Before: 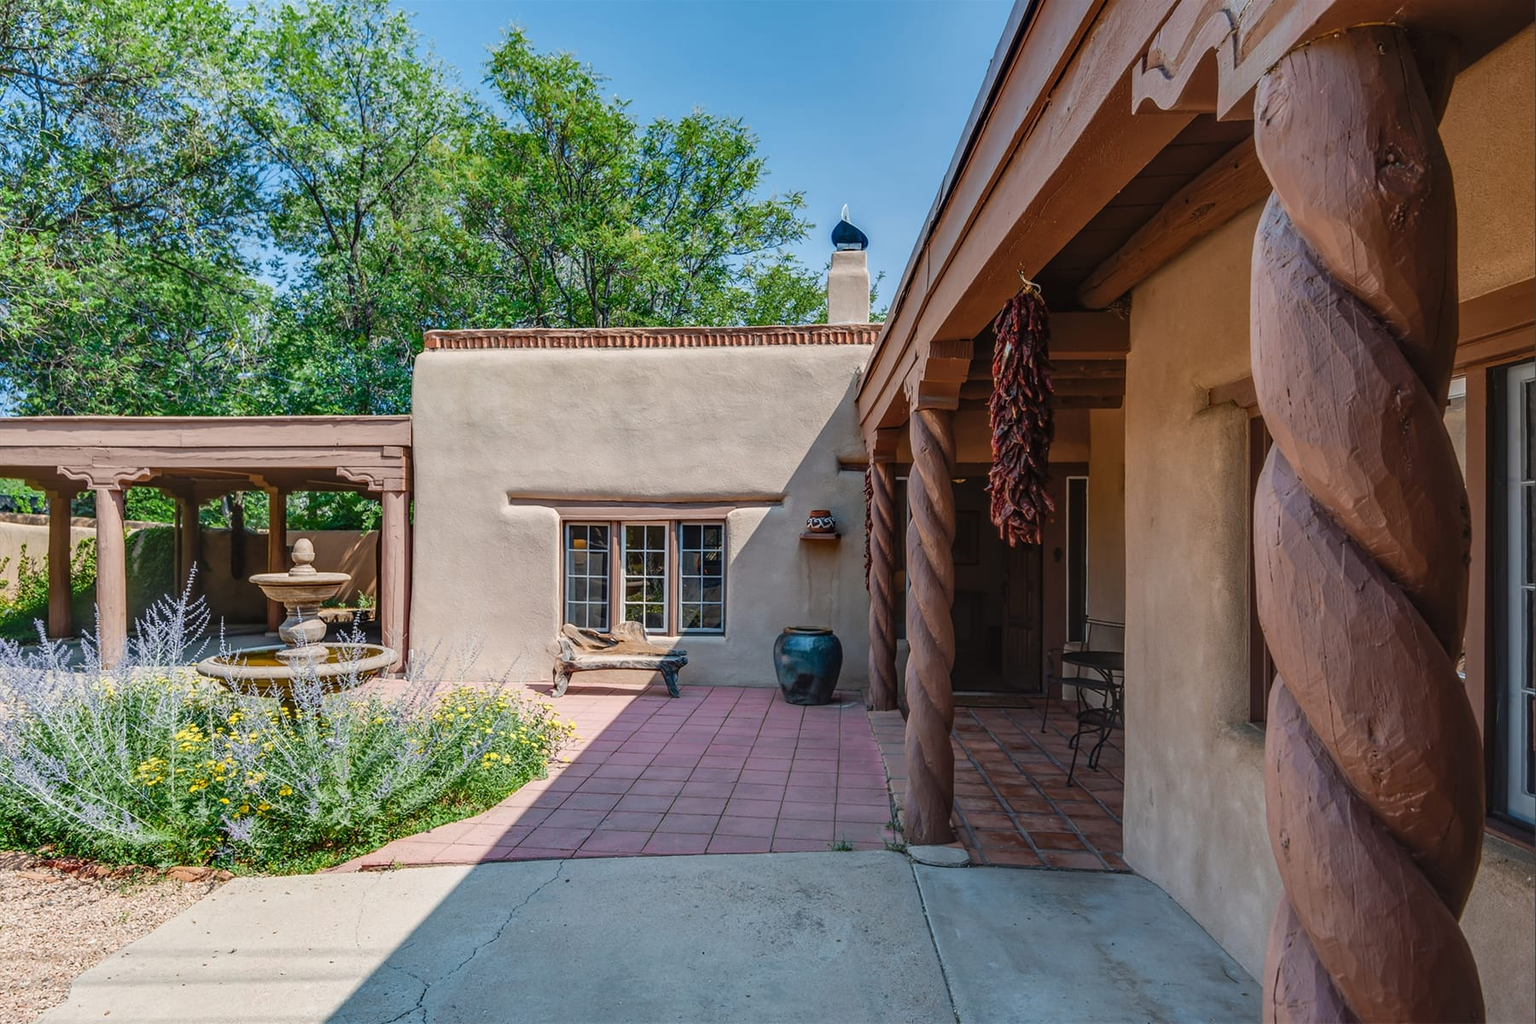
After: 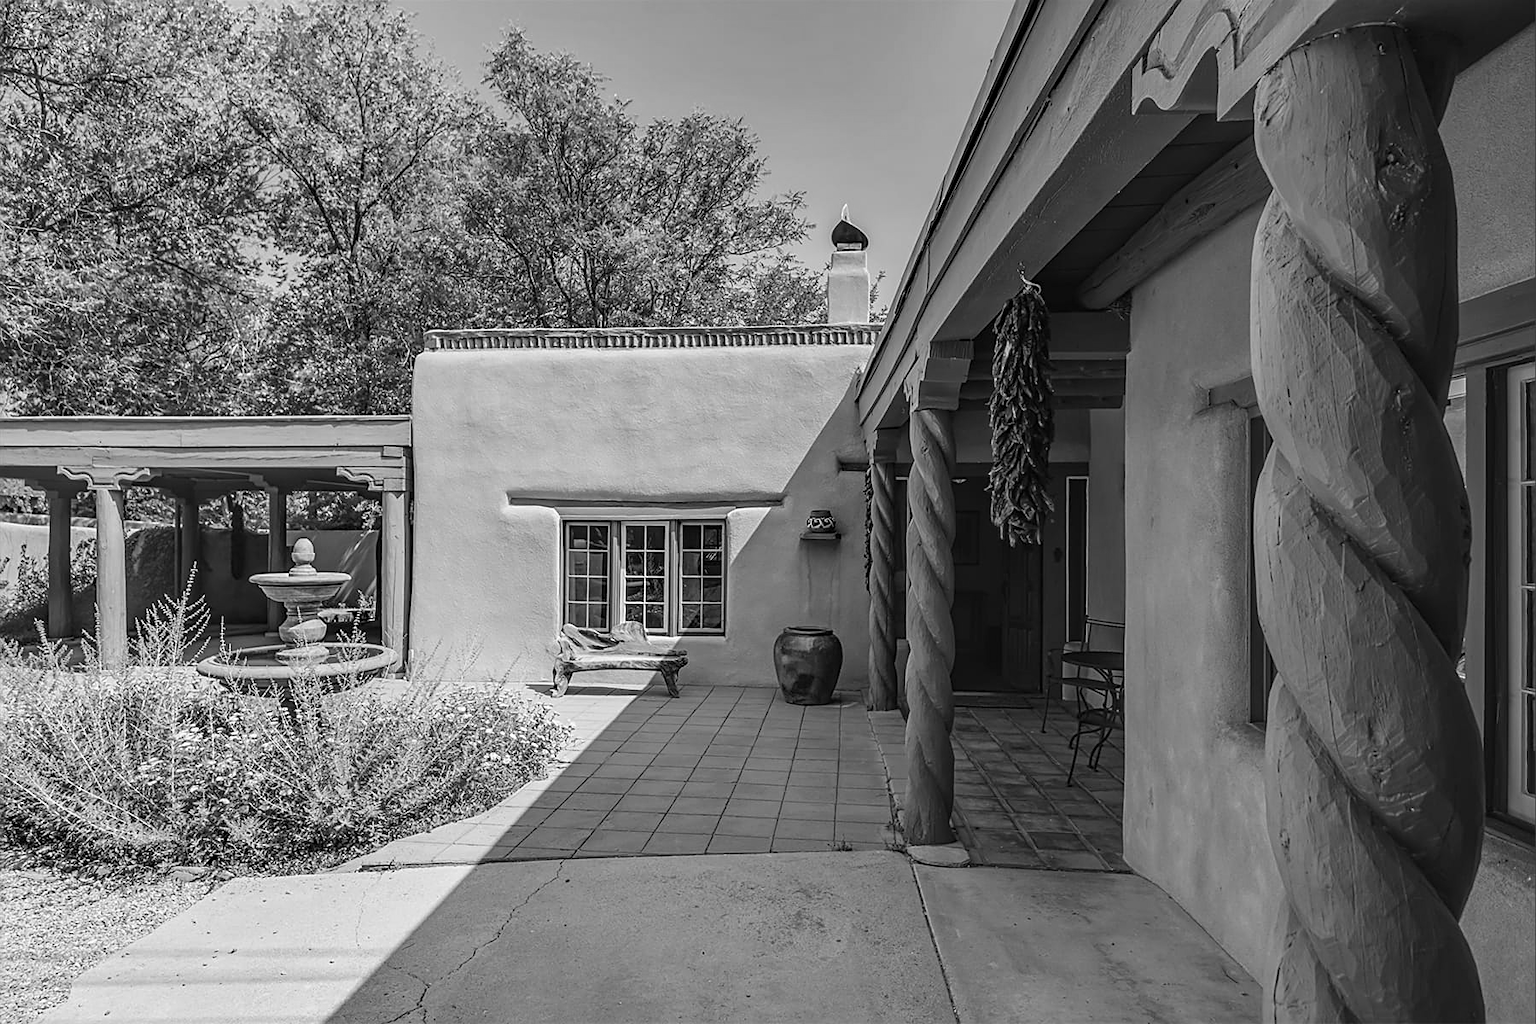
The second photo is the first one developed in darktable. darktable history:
sharpen: on, module defaults
color zones: curves: ch1 [(0, -0.014) (0.143, -0.013) (0.286, -0.013) (0.429, -0.016) (0.571, -0.019) (0.714, -0.015) (0.857, 0.002) (1, -0.014)]
